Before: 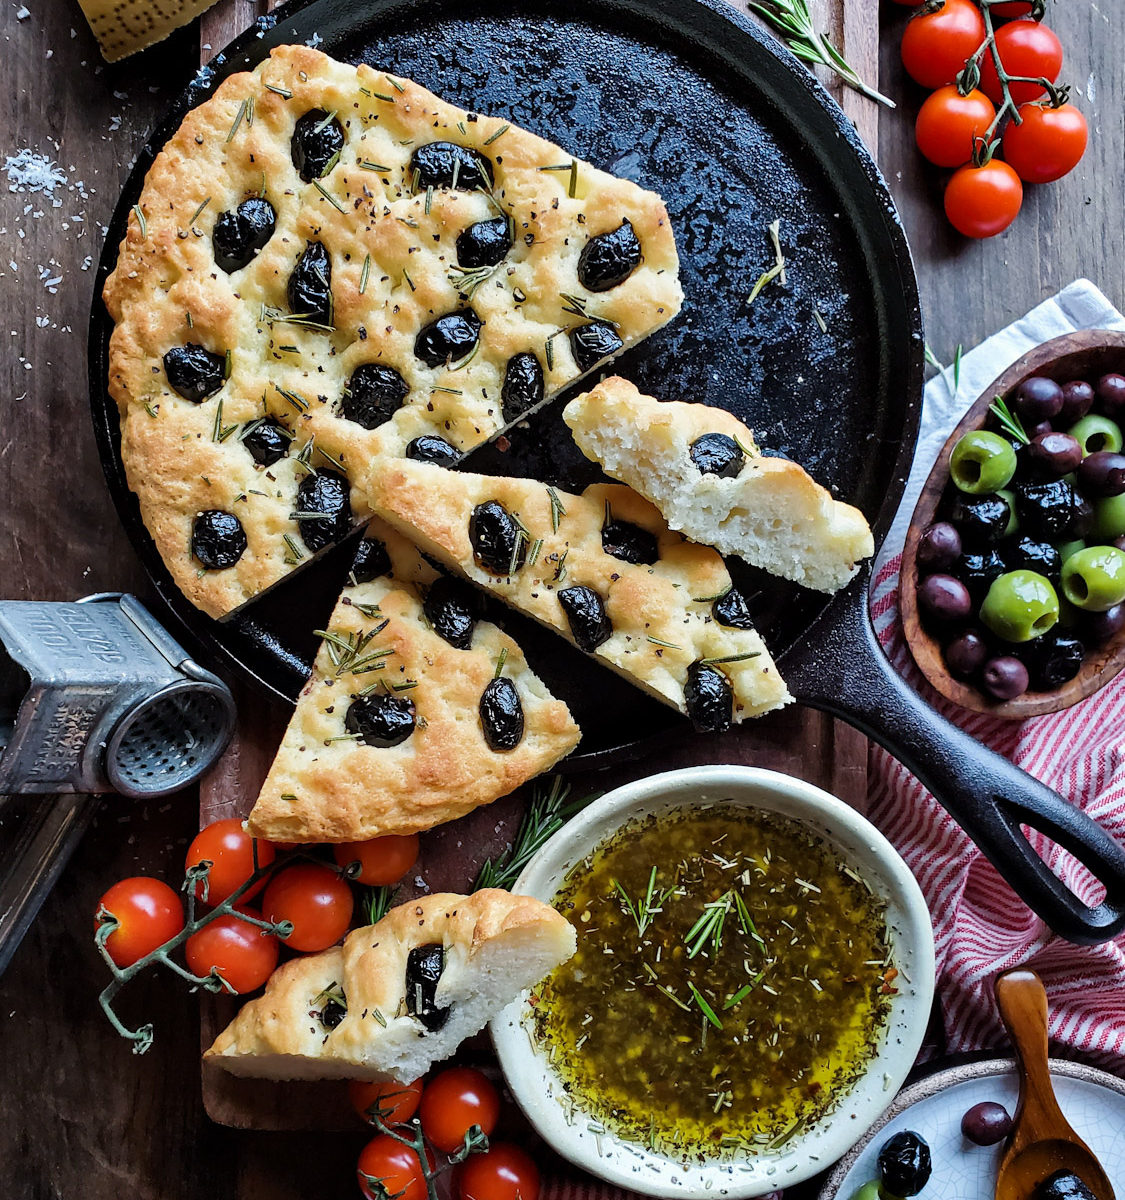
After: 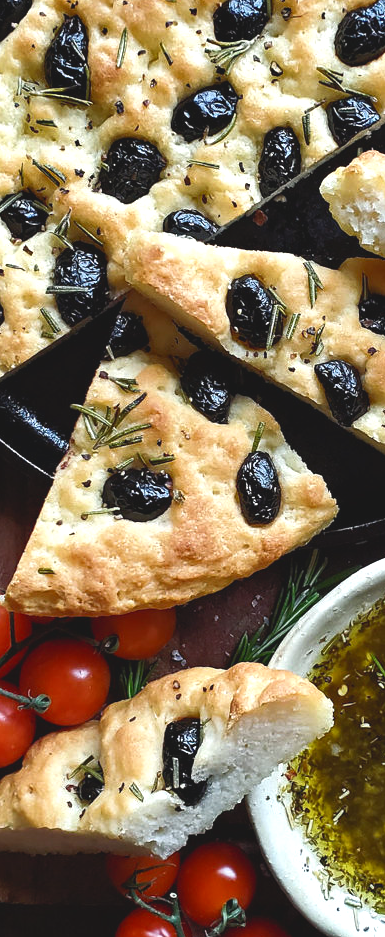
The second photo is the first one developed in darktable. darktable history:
crop and rotate: left 21.613%, top 18.871%, right 44.131%, bottom 2.97%
tone curve: curves: ch0 [(0, 0.081) (0.483, 0.453) (0.881, 0.992)], color space Lab, independent channels, preserve colors none
